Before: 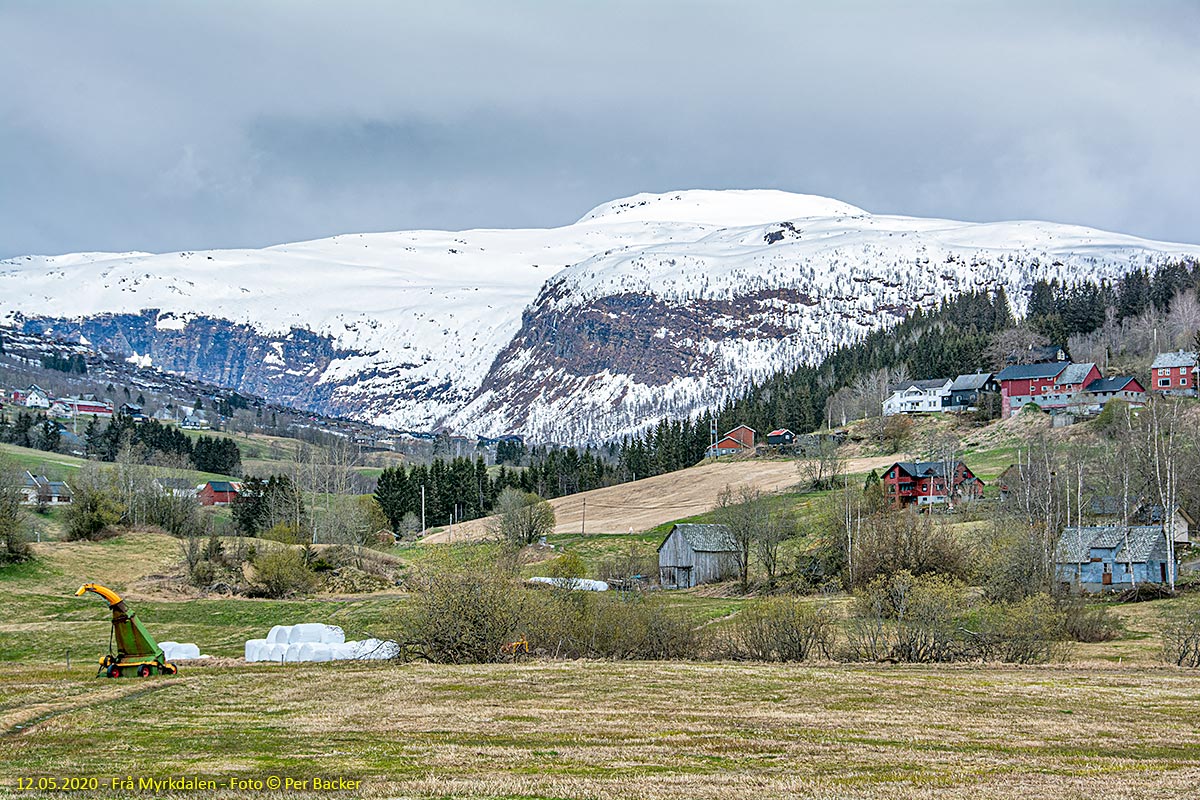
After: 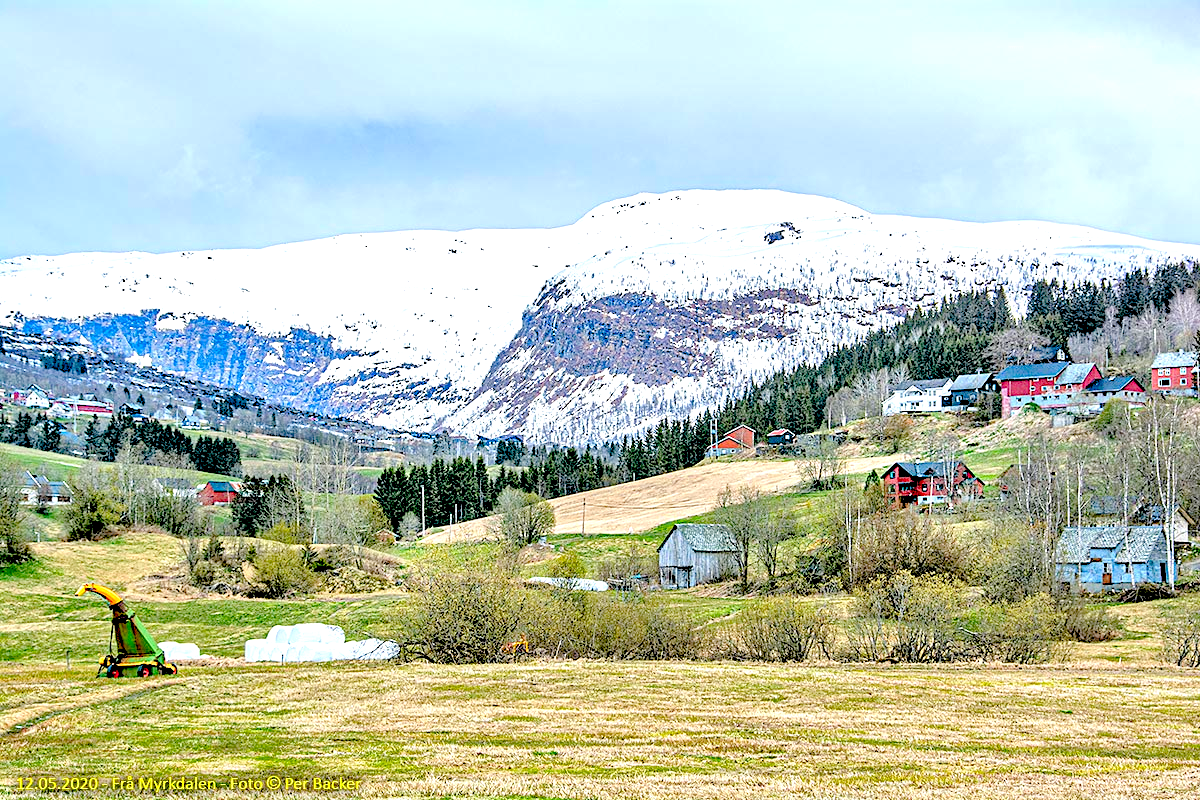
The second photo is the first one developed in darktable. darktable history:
base curve: curves: ch0 [(0.017, 0) (0.425, 0.441) (0.844, 0.933) (1, 1)], preserve colors none
haze removal: compatibility mode true, adaptive false
levels: levels [0.036, 0.364, 0.827]
